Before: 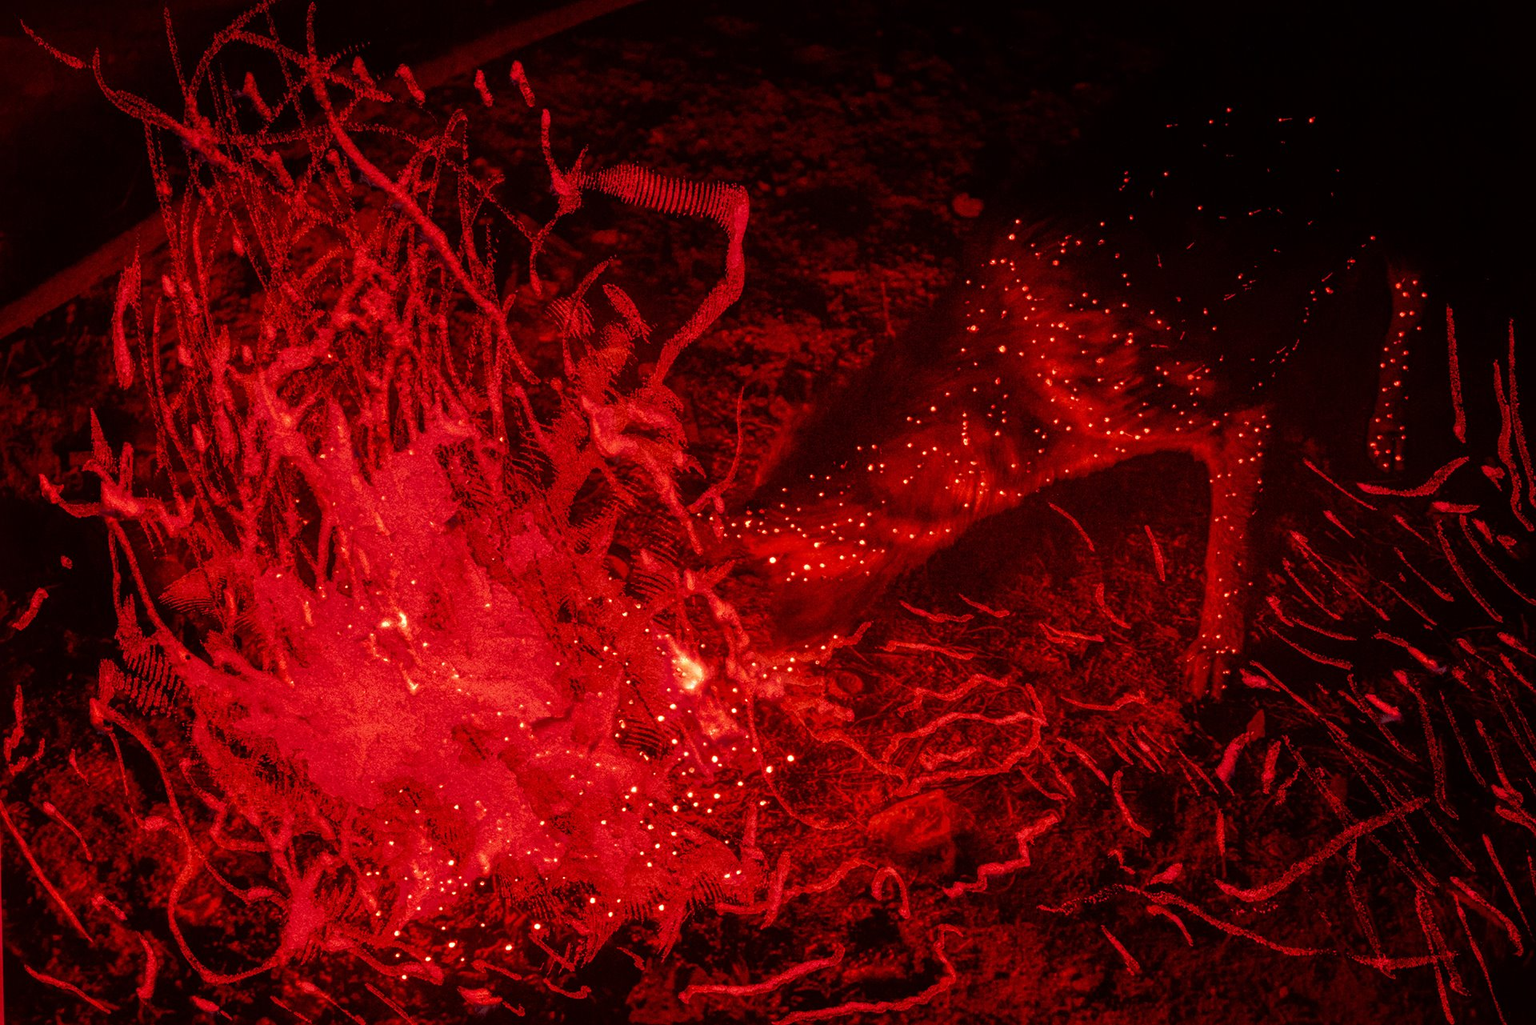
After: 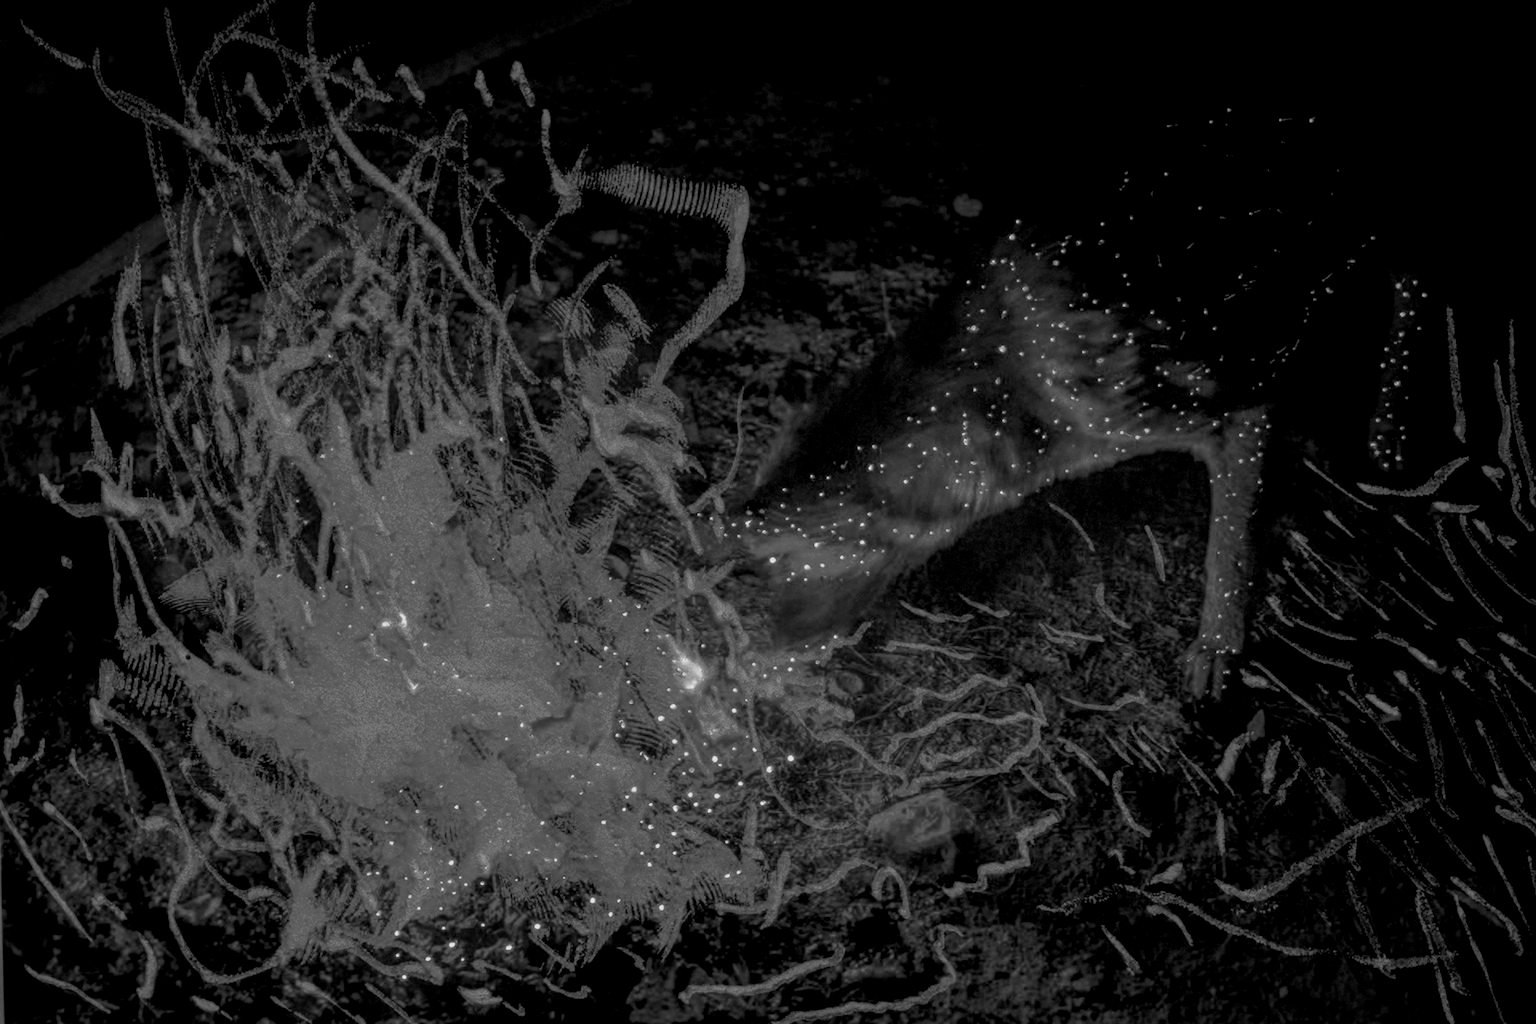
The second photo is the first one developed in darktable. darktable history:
exposure: black level correction 0.007, compensate highlight preservation false
white balance: red 0.982, blue 1.018
monochrome: a -74.22, b 78.2
